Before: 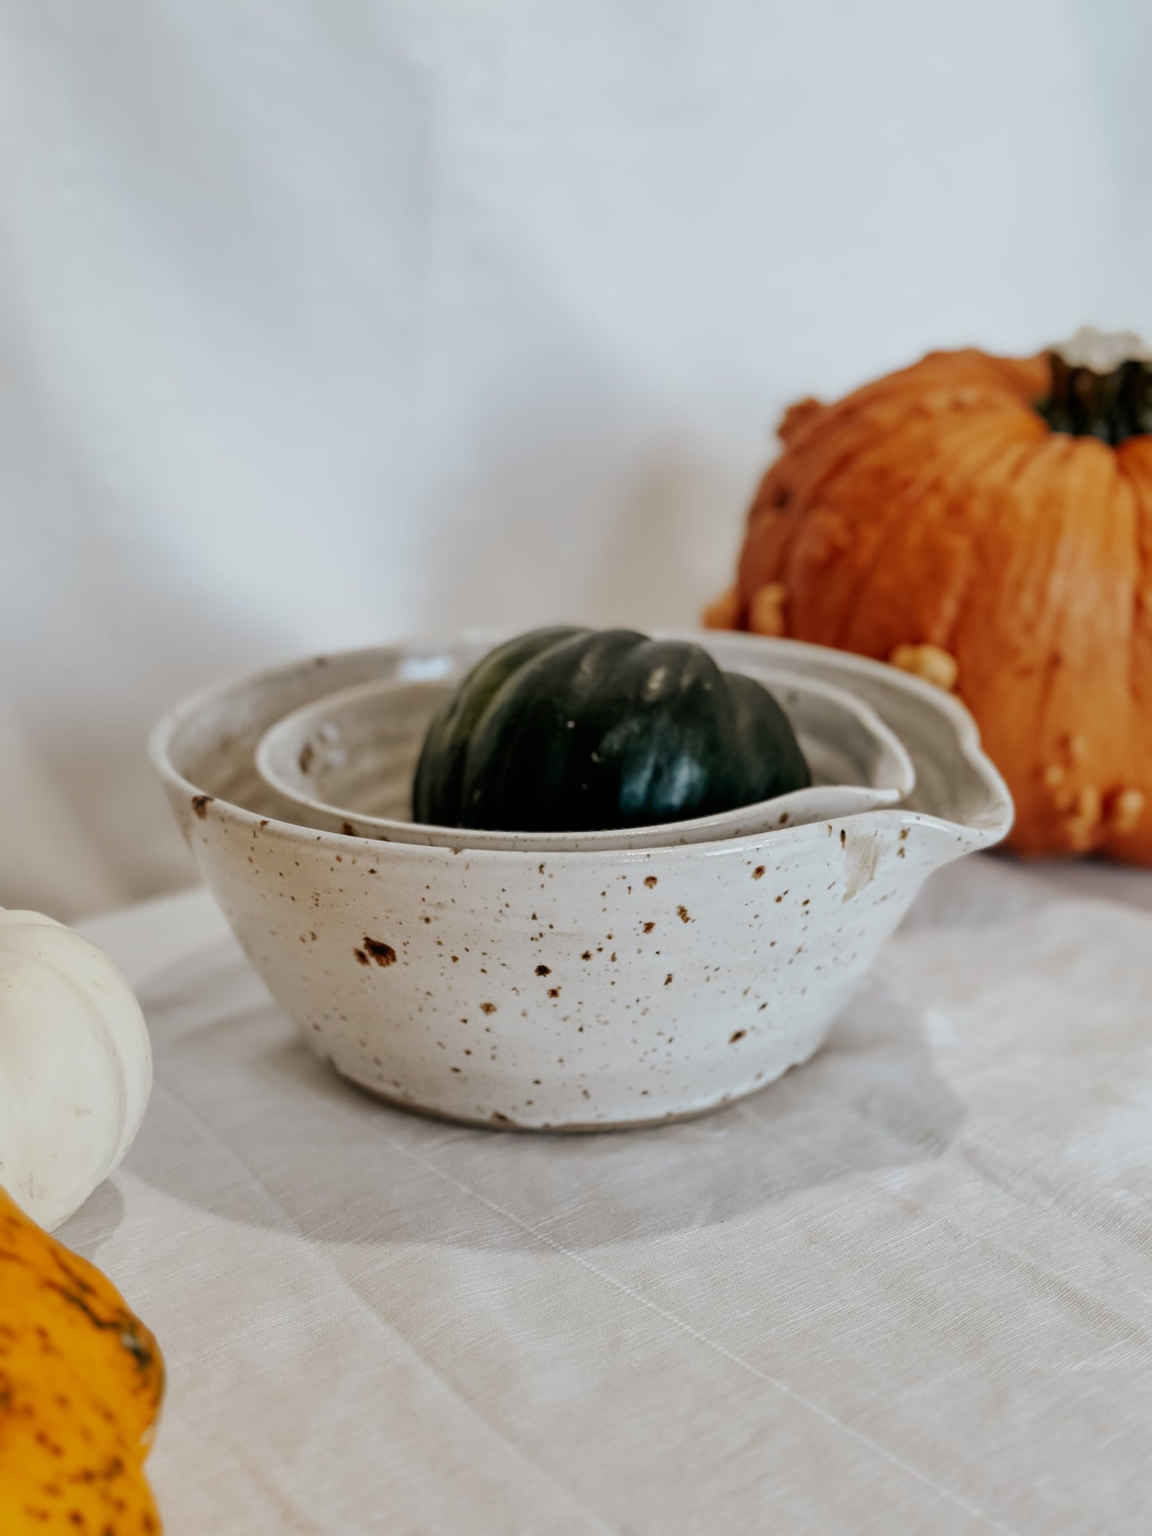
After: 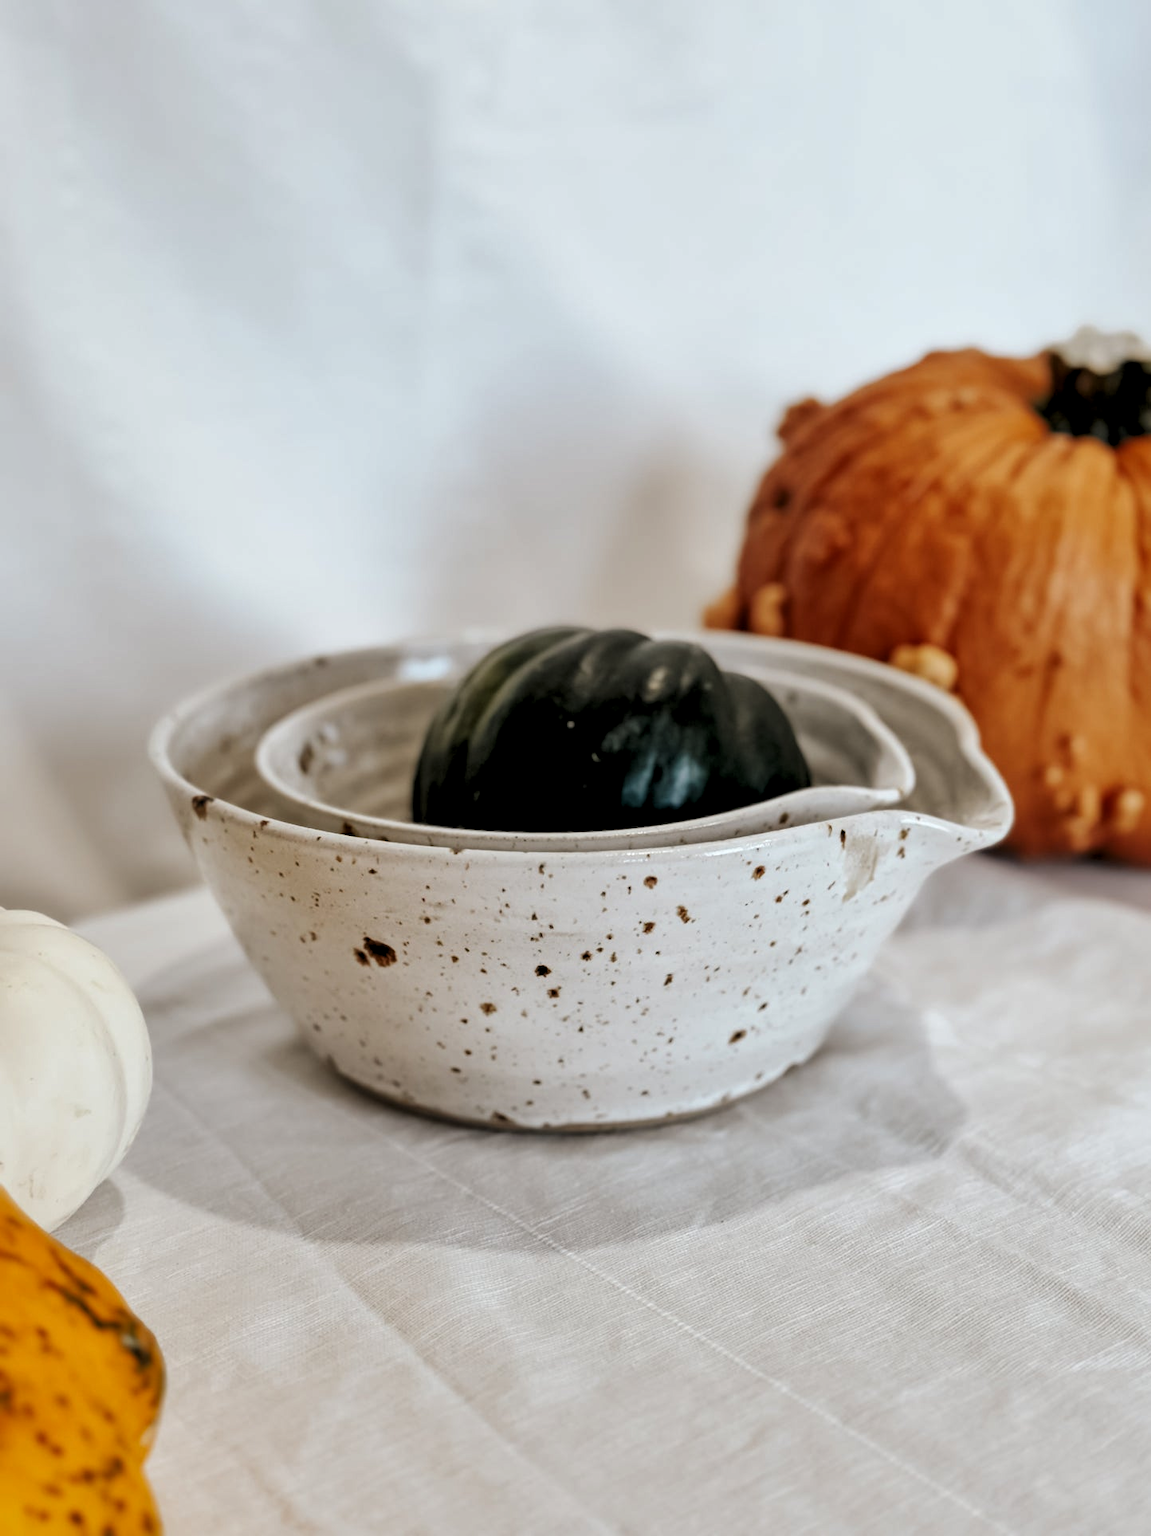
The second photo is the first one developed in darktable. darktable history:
local contrast: mode bilateral grid, contrast 19, coarseness 50, detail 120%, midtone range 0.2
levels: levels [0.062, 0.494, 0.925]
